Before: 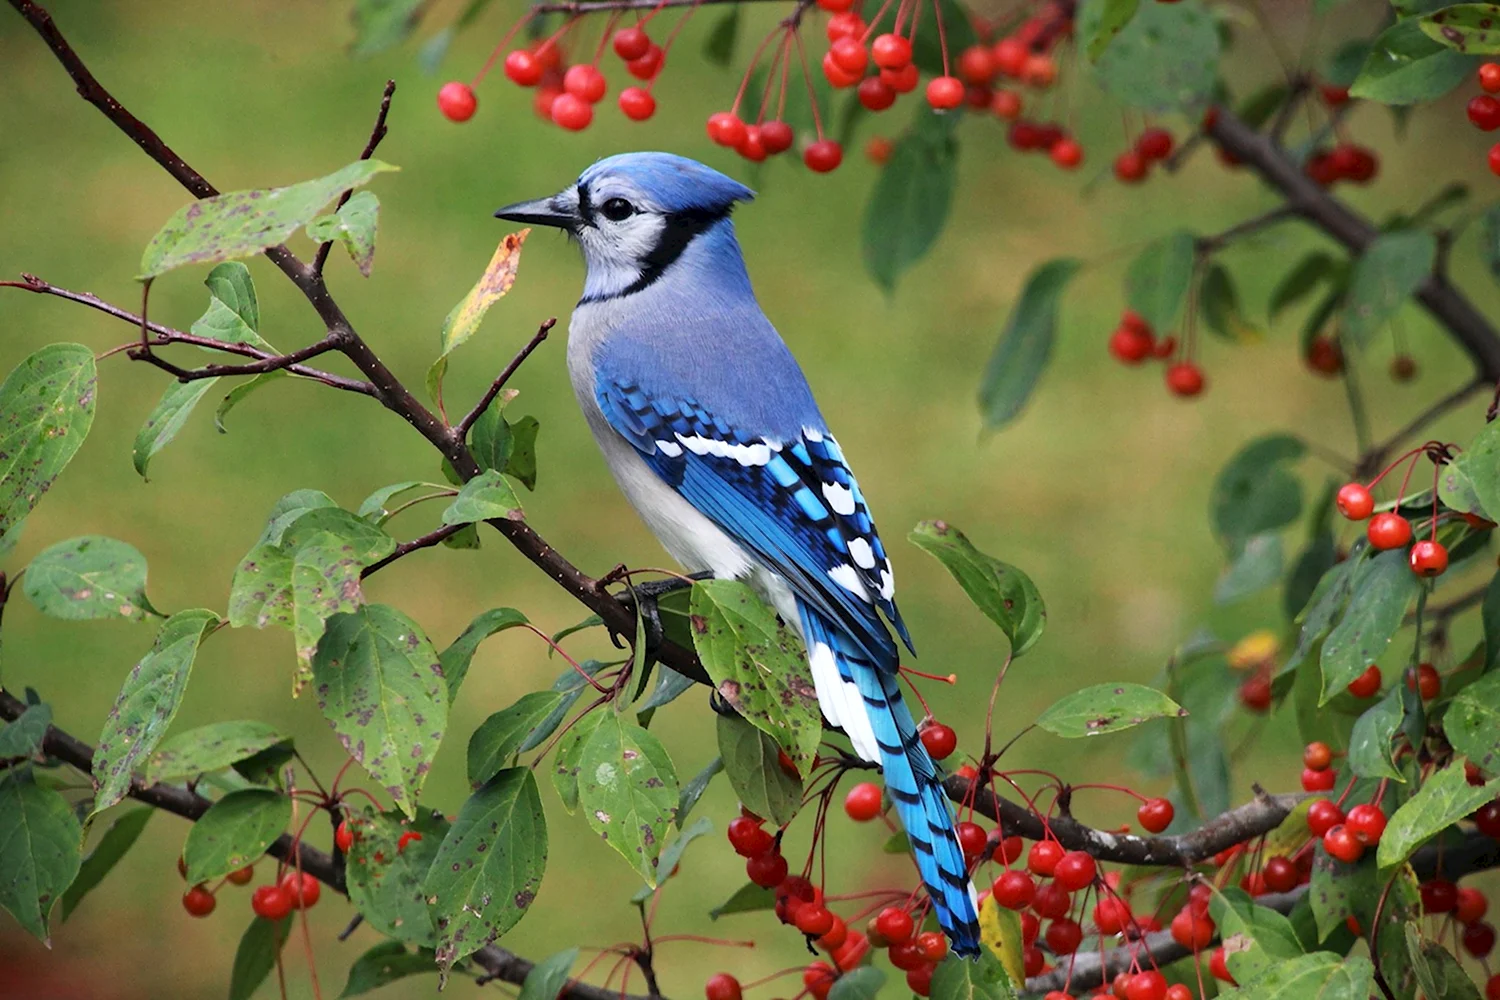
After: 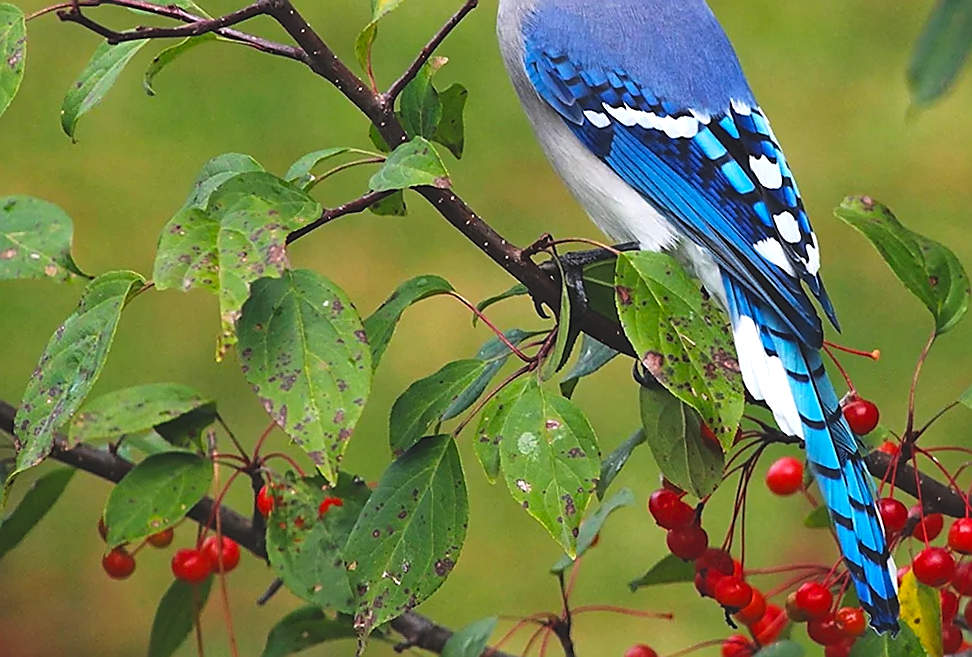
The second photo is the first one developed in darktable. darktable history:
color balance rgb: perceptual saturation grading › global saturation 29.731%, contrast 4.202%
exposure: black level correction -0.015, compensate exposure bias true, compensate highlight preservation false
sharpen: radius 1.387, amount 1.24, threshold 0.617
crop and rotate: angle -1.06°, left 3.629%, top 32.416%, right 29.78%
